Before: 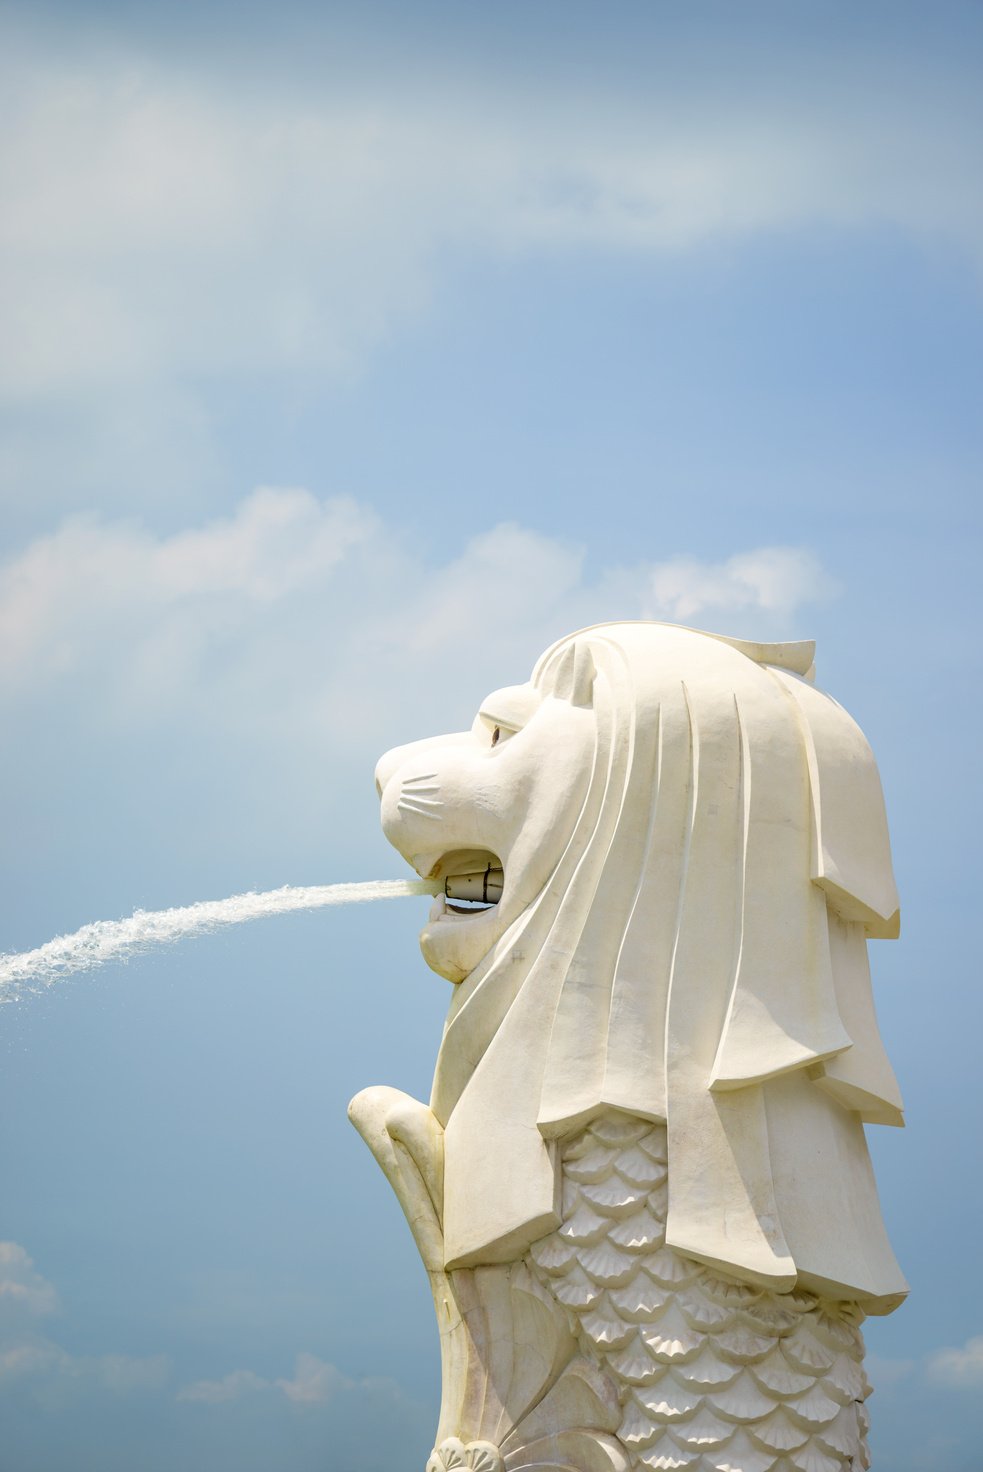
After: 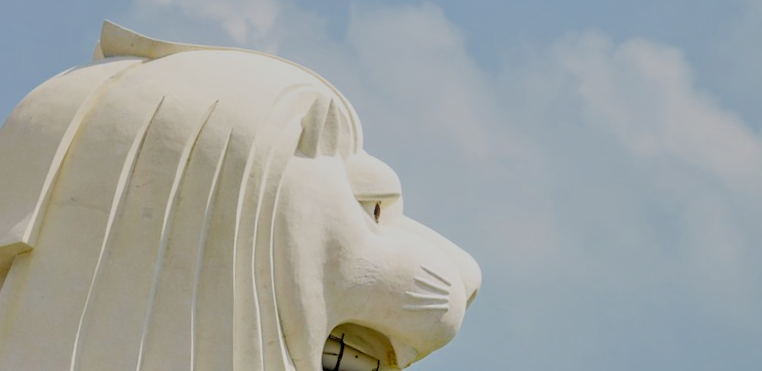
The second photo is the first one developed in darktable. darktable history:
haze removal: compatibility mode true, adaptive false
filmic rgb: black relative exposure -7.65 EV, white relative exposure 4.56 EV, hardness 3.61
crop and rotate: angle 16.12°, top 30.835%, bottom 35.653%
rotate and perspective: rotation -2.29°, automatic cropping off
shadows and highlights: highlights color adjustment 0%, low approximation 0.01, soften with gaussian
